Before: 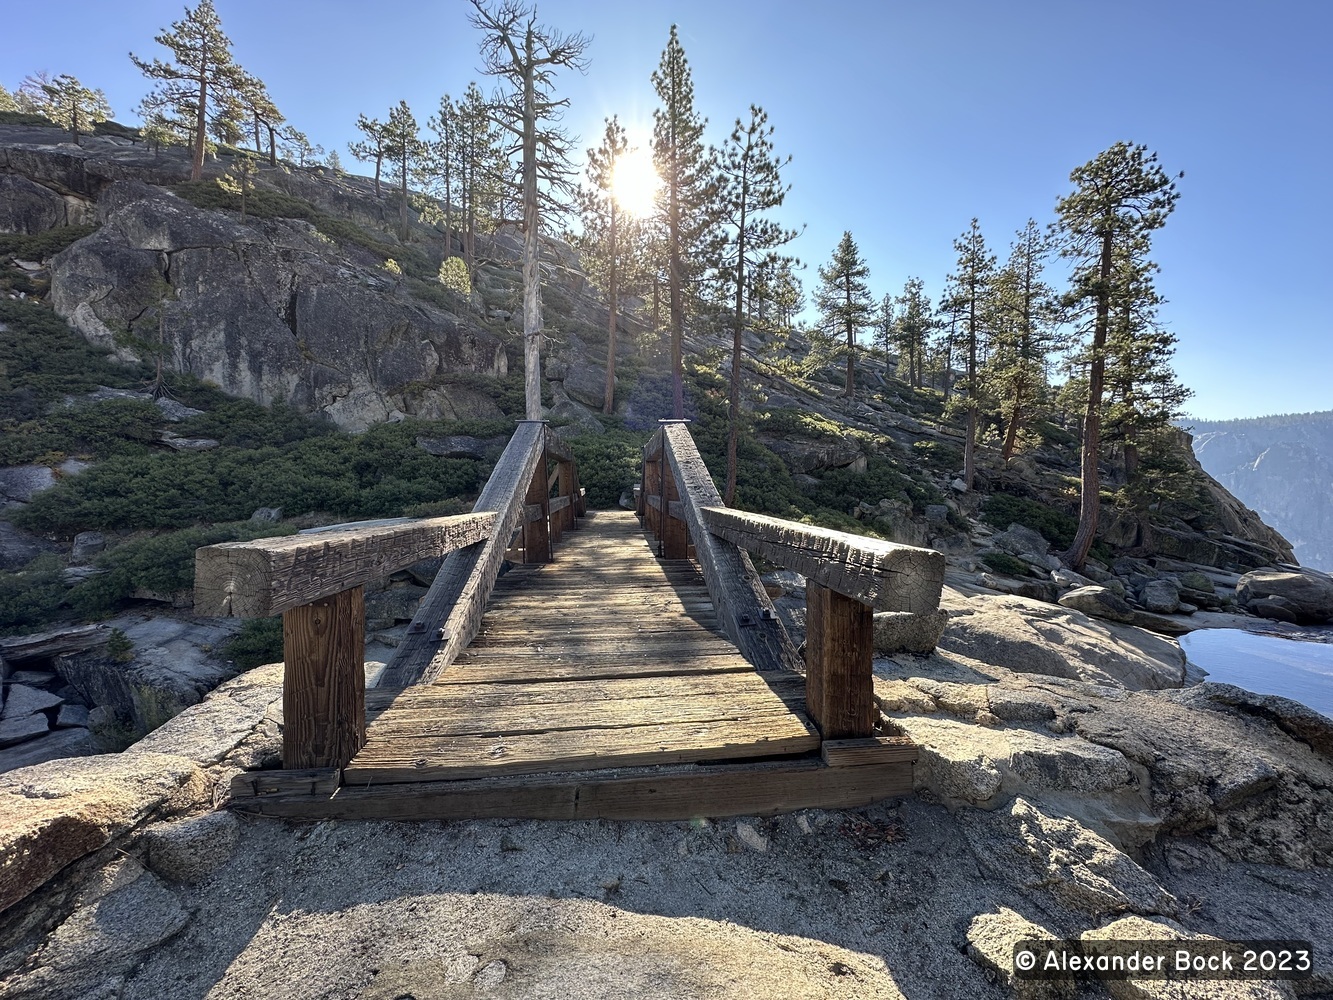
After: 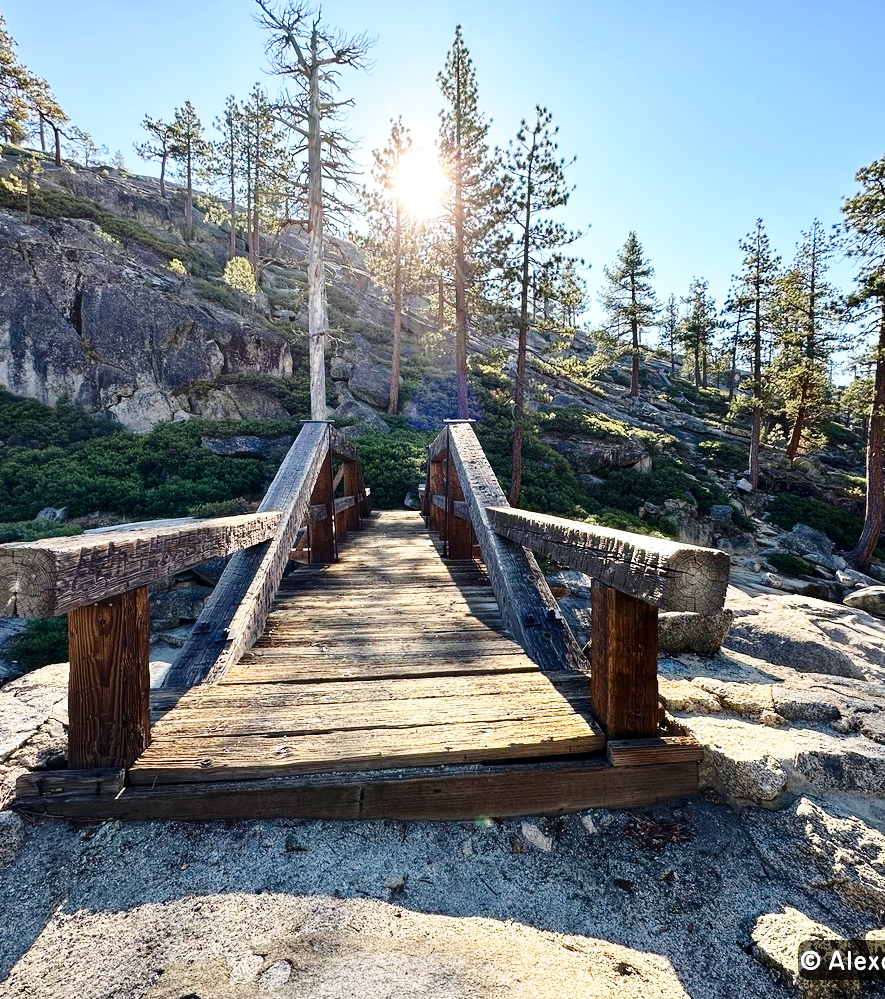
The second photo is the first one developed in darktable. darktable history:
base curve: curves: ch0 [(0, 0) (0.028, 0.03) (0.121, 0.232) (0.46, 0.748) (0.859, 0.968) (1, 1)], preserve colors none
crop and rotate: left 16.17%, right 17.421%
contrast brightness saturation: contrast 0.131, brightness -0.056, saturation 0.159
